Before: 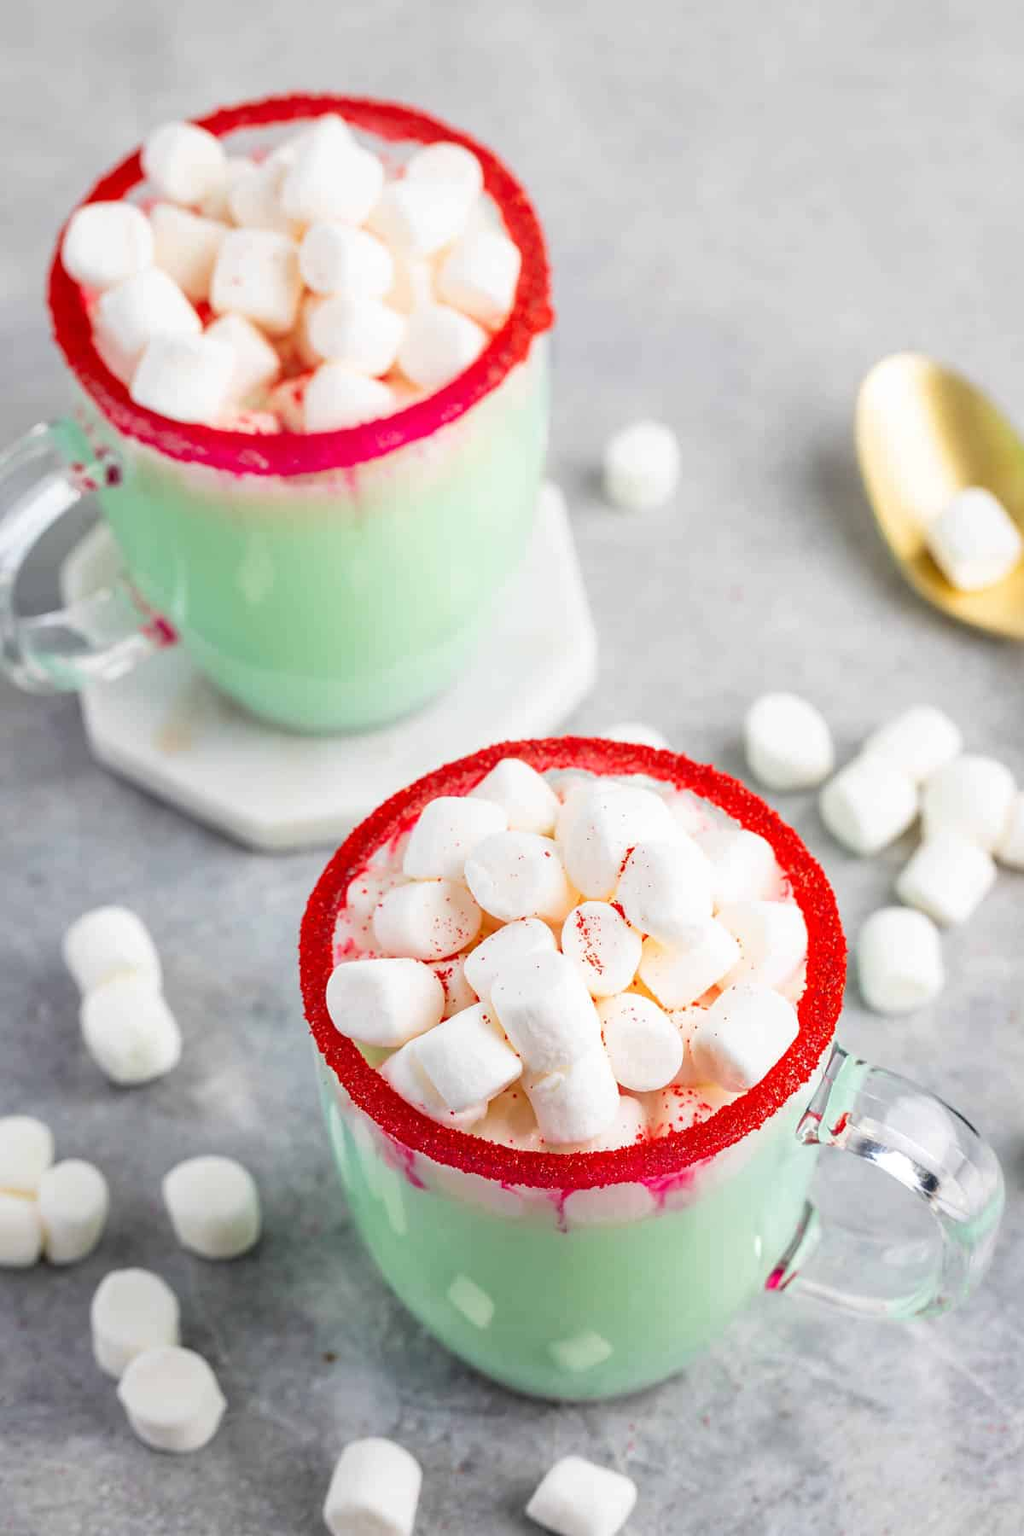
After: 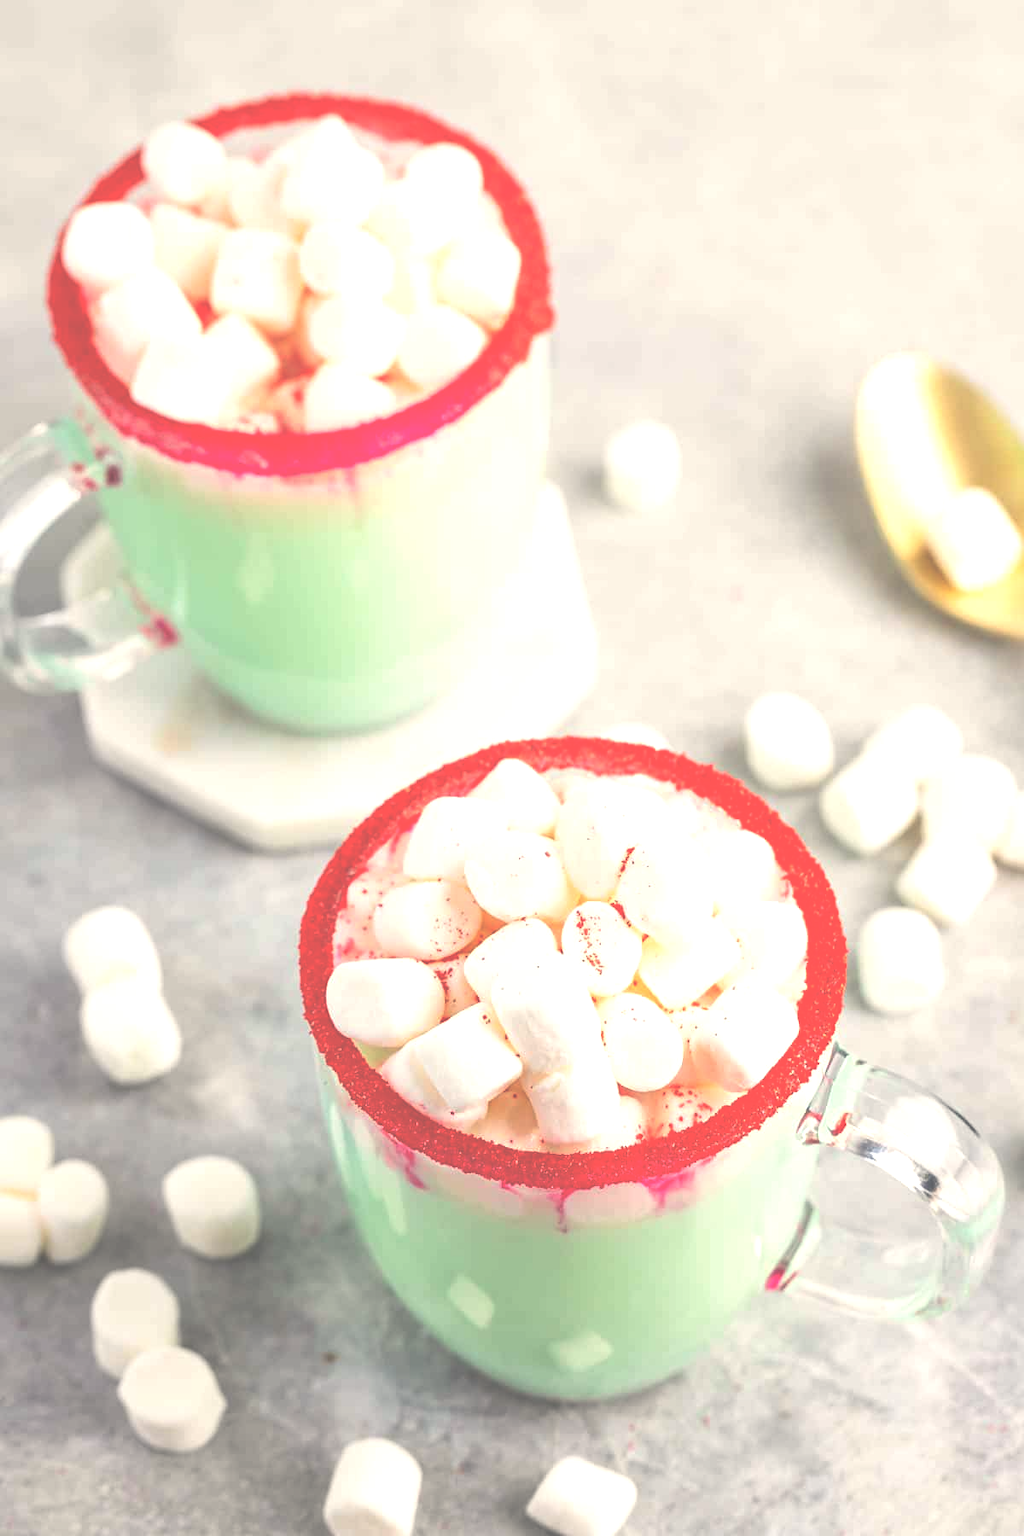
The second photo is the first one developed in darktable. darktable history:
exposure: black level correction -0.071, exposure 0.5 EV, compensate highlight preservation false
white balance: red 1.045, blue 0.932
